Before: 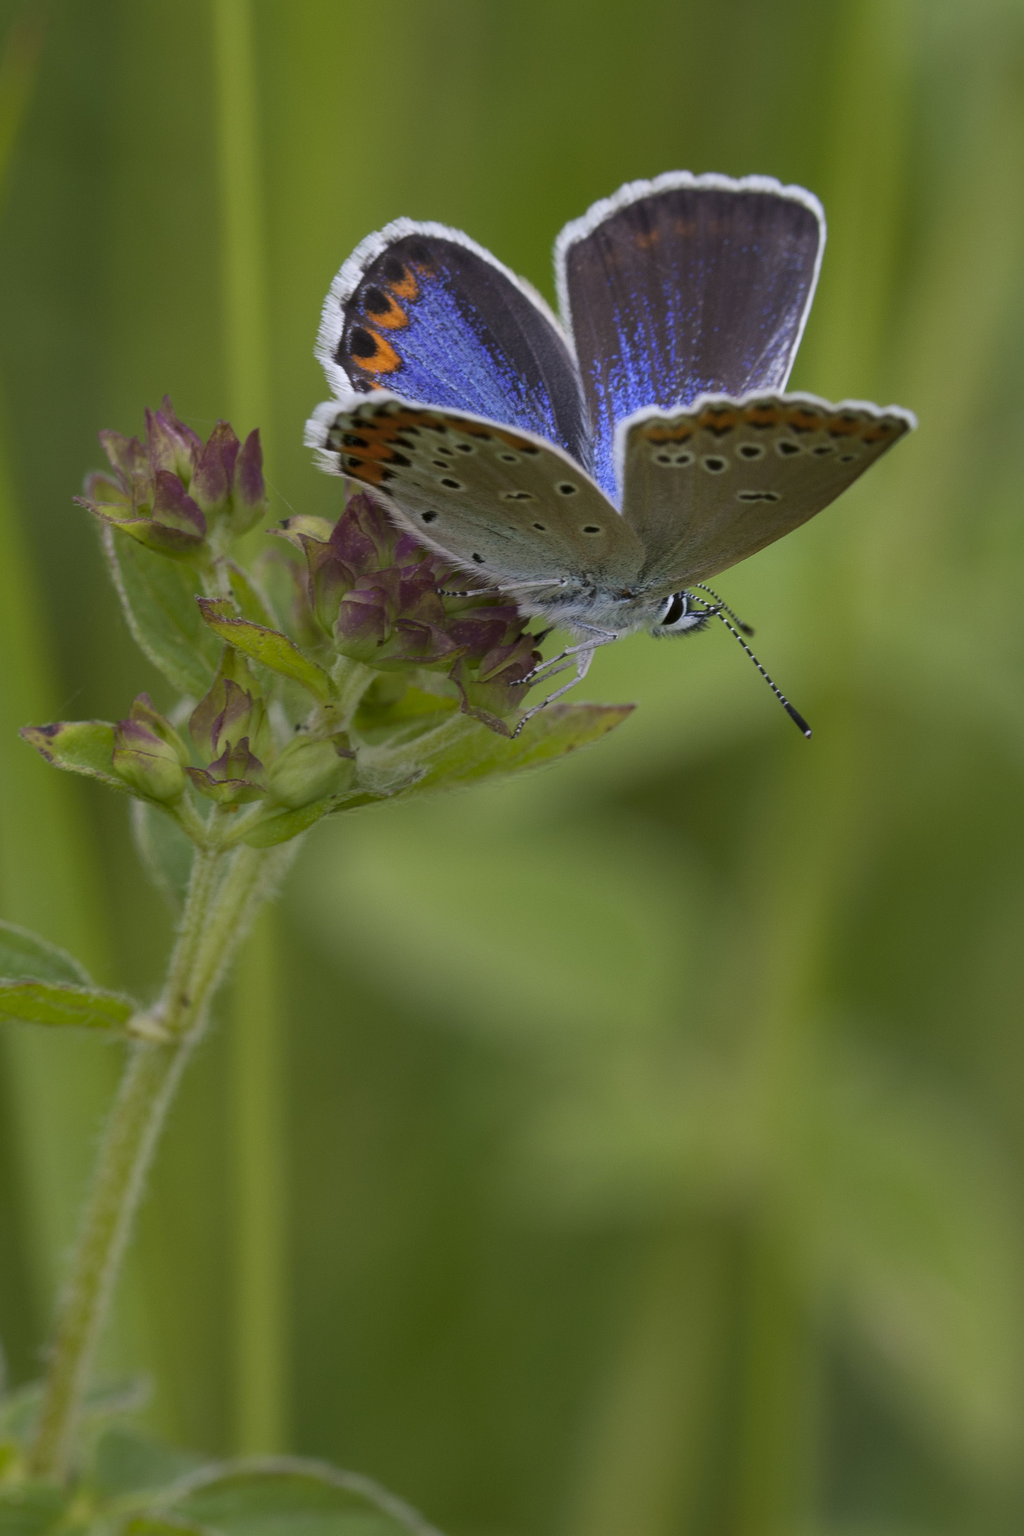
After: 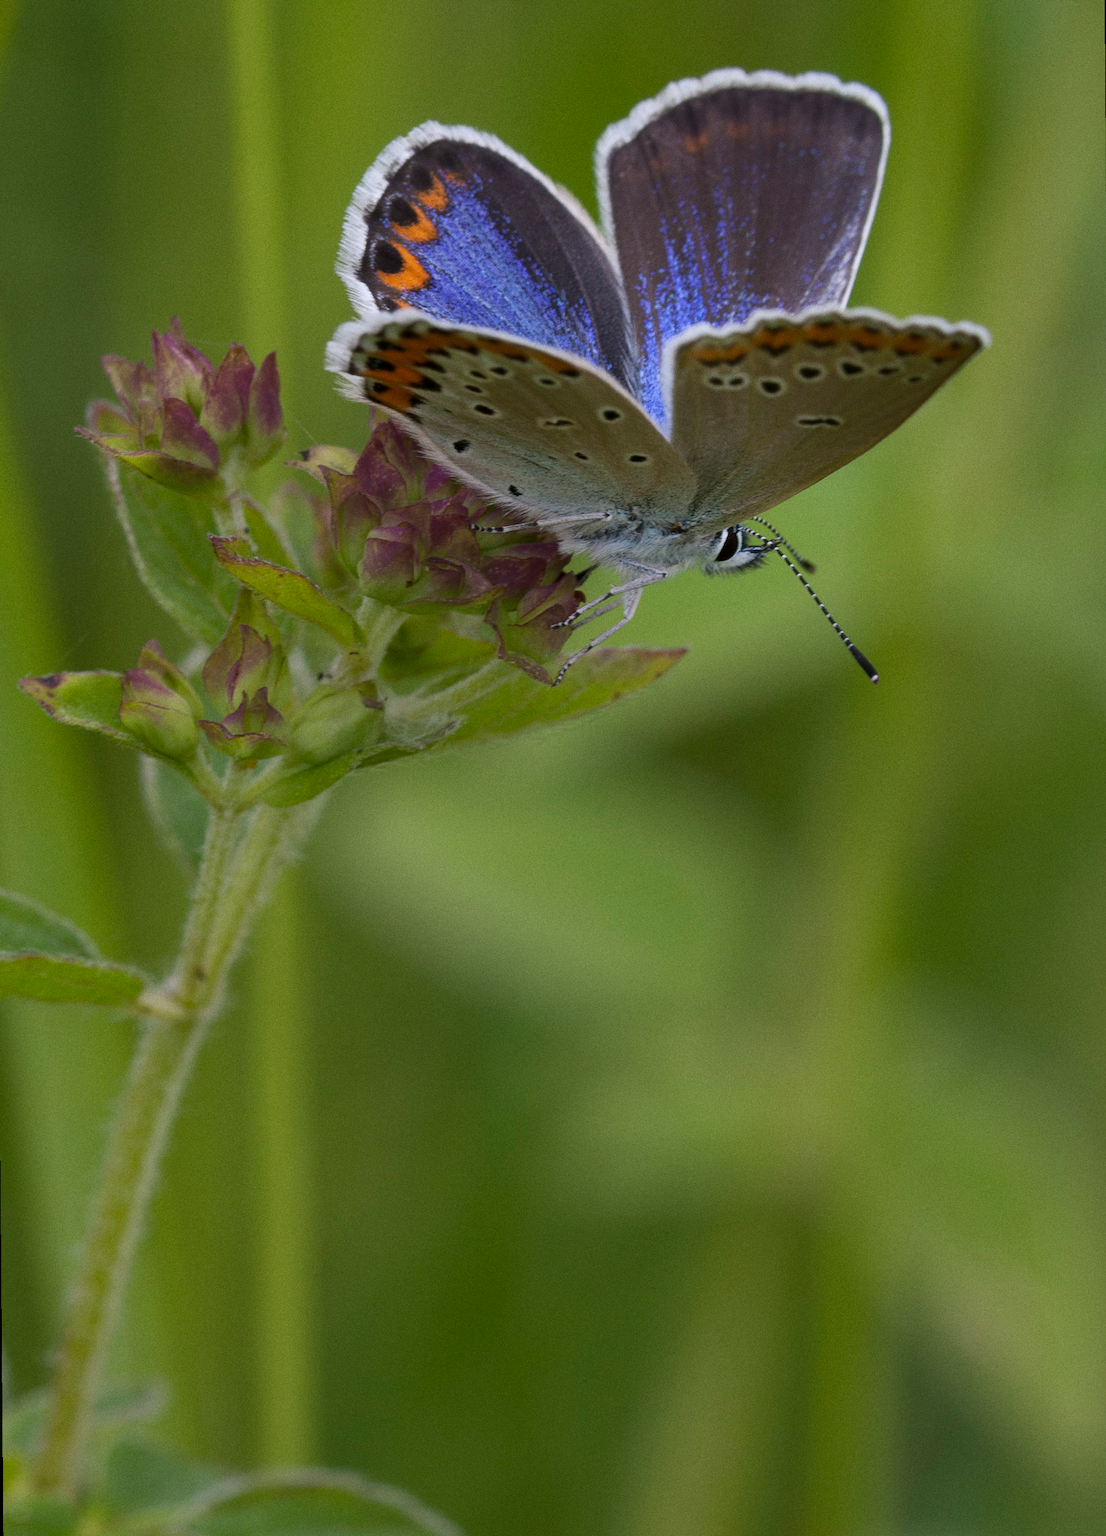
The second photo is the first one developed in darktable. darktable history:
crop and rotate: top 6.25%
grain: coarseness 0.09 ISO
rotate and perspective: rotation -0.45°, automatic cropping original format, crop left 0.008, crop right 0.992, crop top 0.012, crop bottom 0.988
